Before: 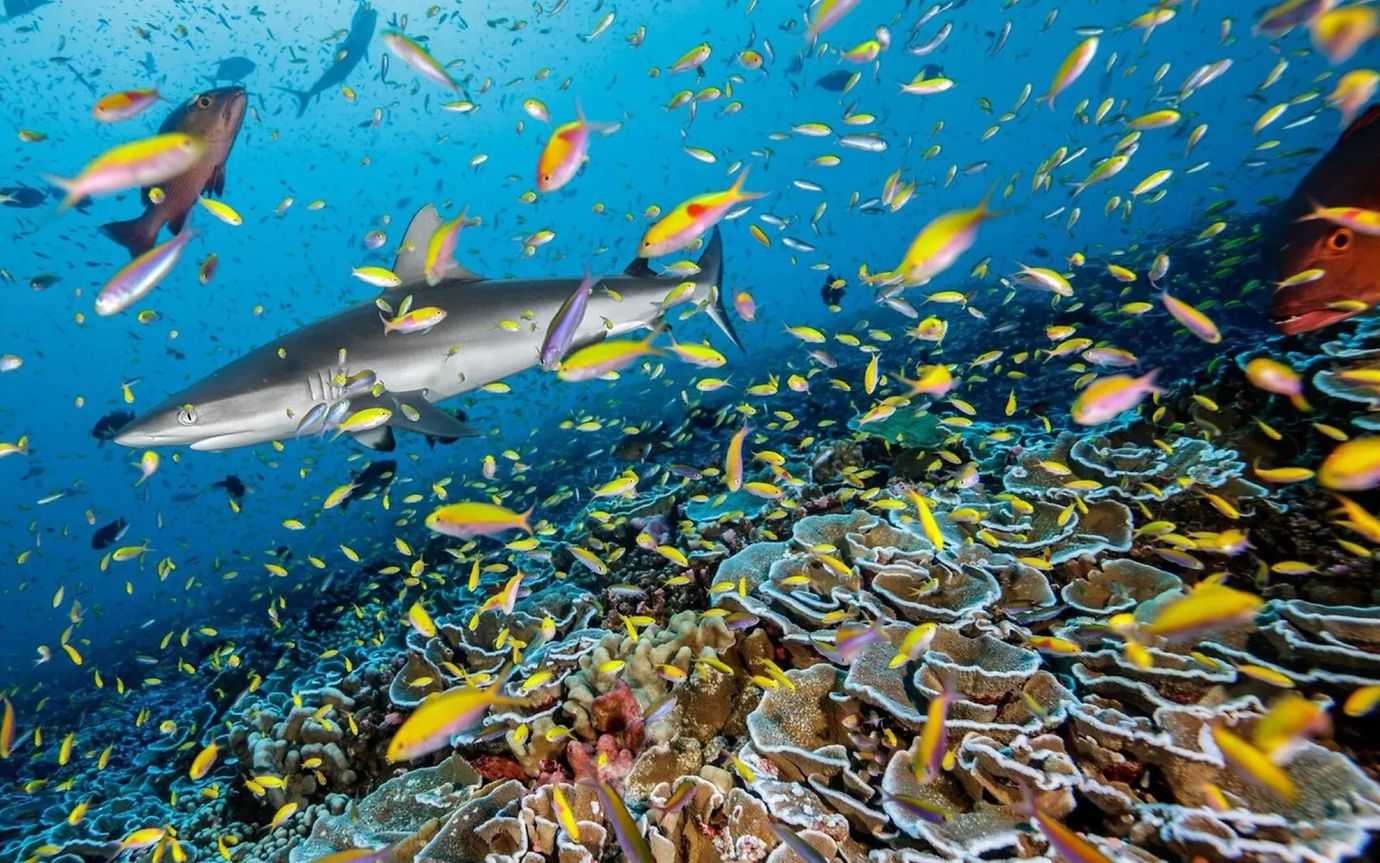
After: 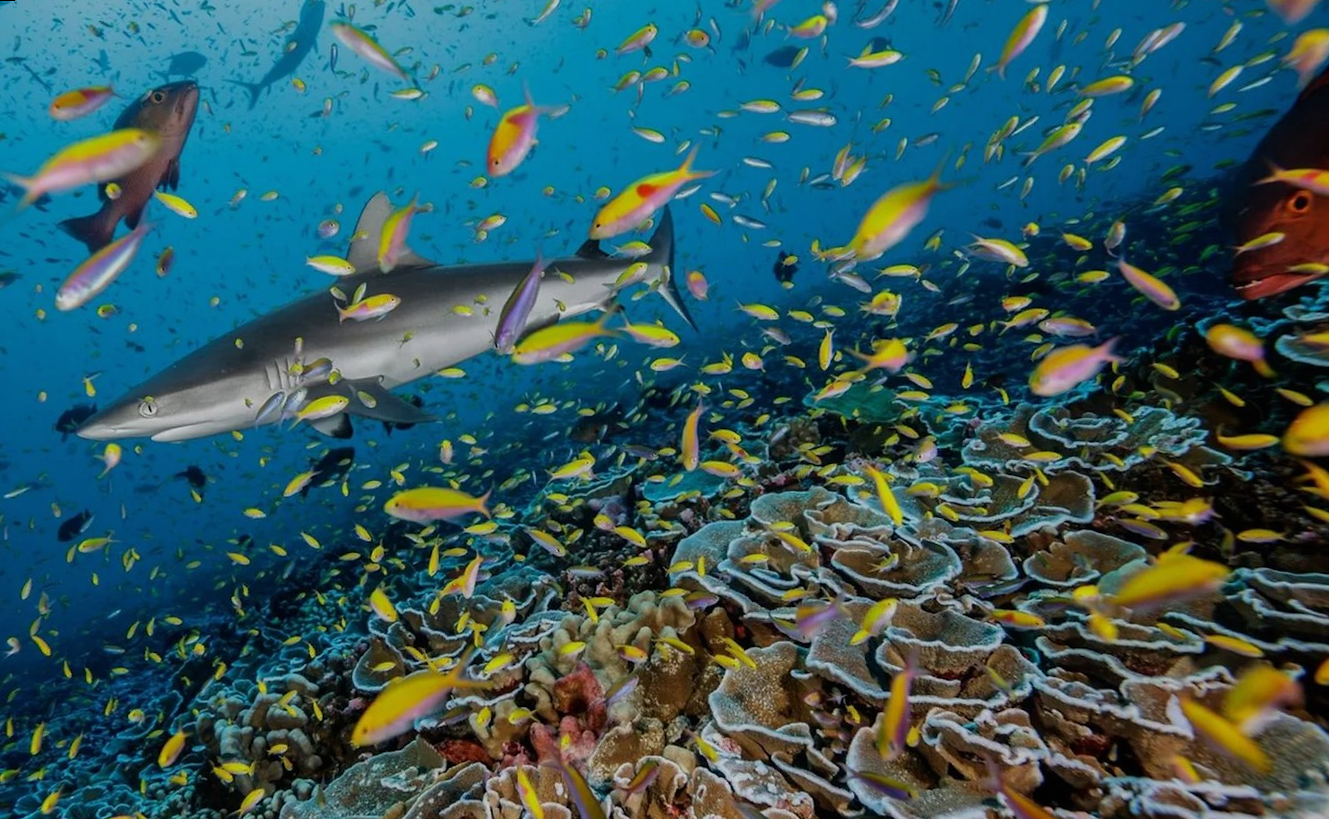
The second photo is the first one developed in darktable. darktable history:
rotate and perspective: rotation -1.32°, lens shift (horizontal) -0.031, crop left 0.015, crop right 0.985, crop top 0.047, crop bottom 0.982
crop: left 1.743%, right 0.268%, bottom 2.011%
exposure: black level correction 0, exposure -0.721 EV, compensate highlight preservation false
